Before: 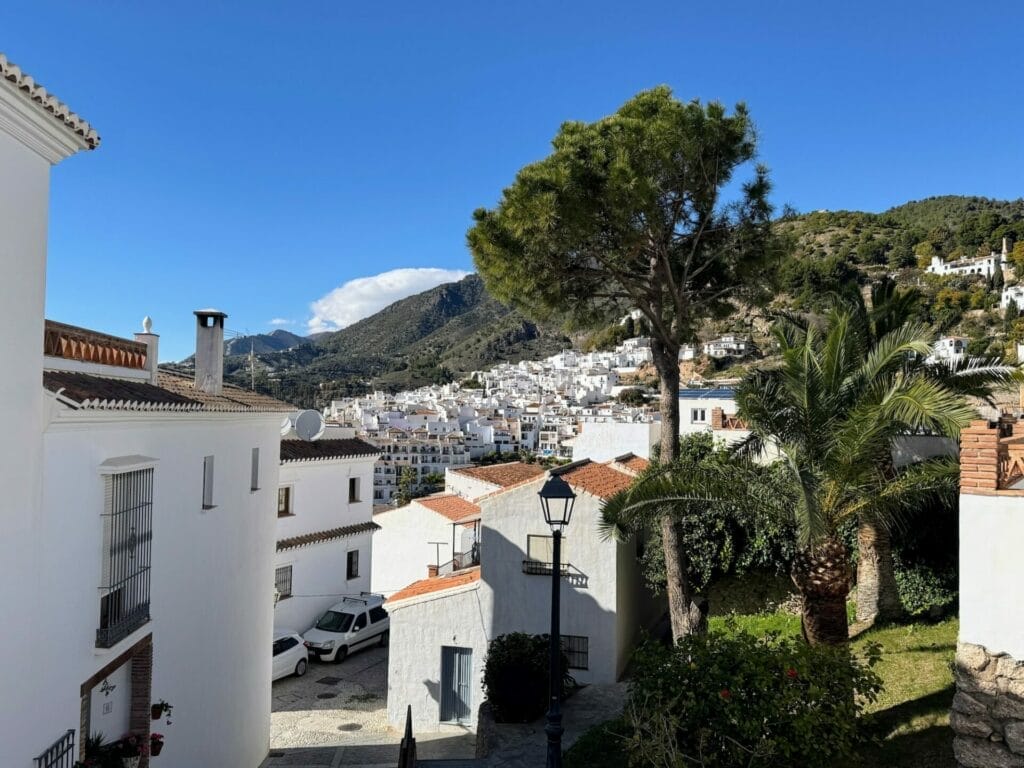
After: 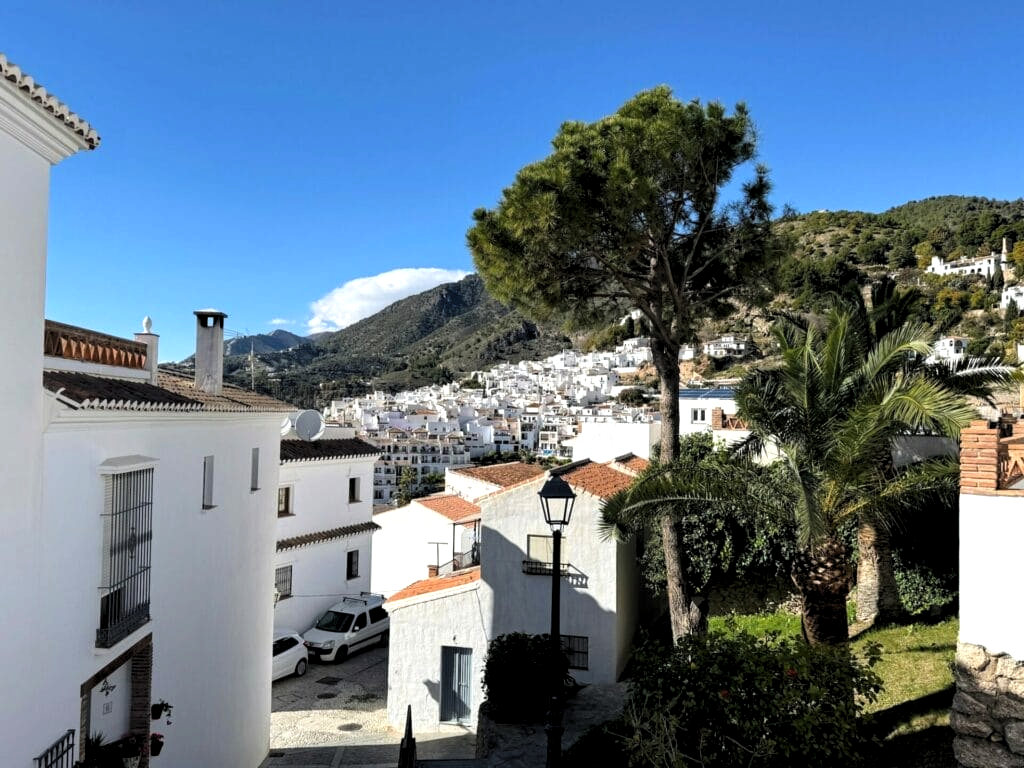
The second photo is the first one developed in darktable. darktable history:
levels: levels [0.055, 0.477, 0.9]
